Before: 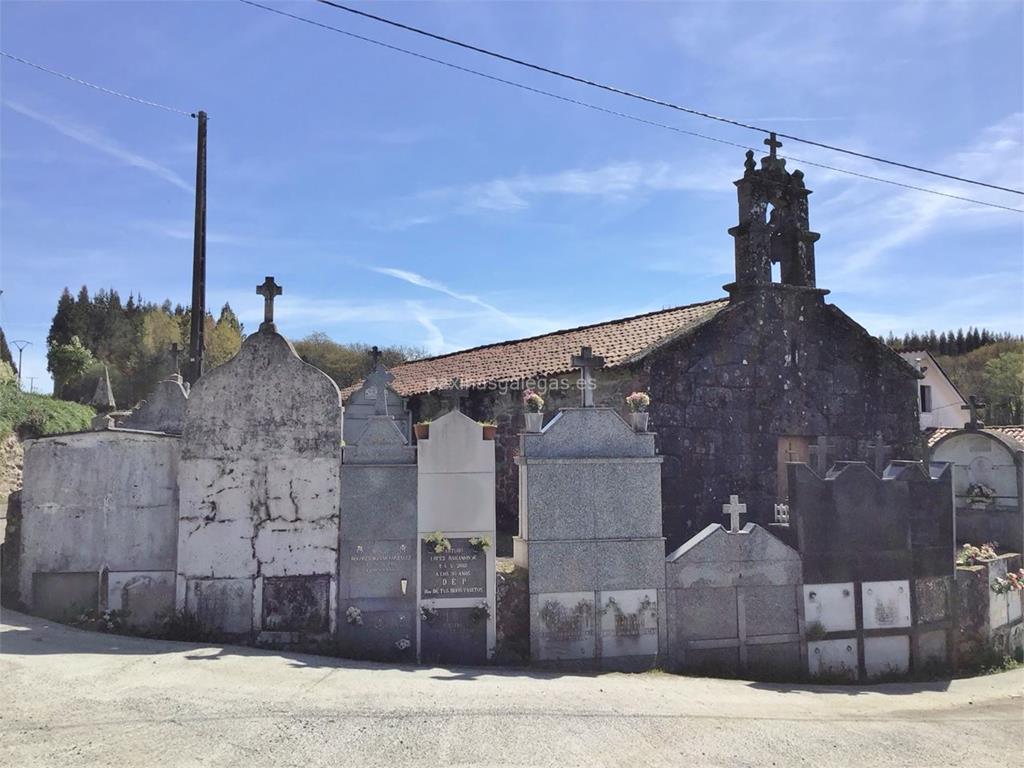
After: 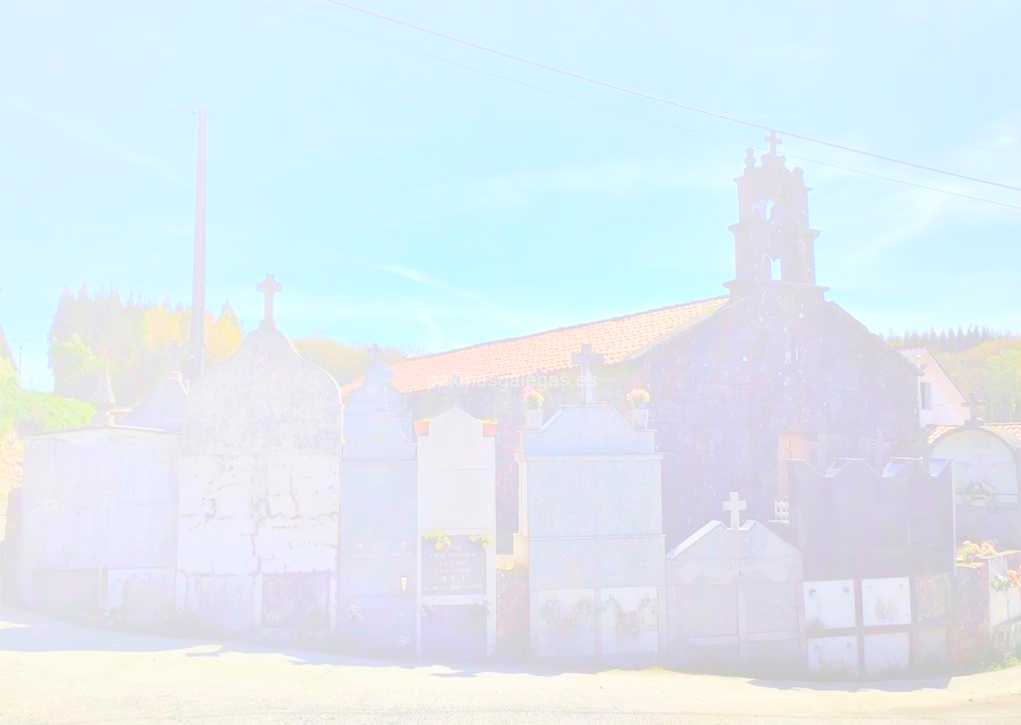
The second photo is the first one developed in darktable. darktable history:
crop: top 0.448%, right 0.264%, bottom 5.045%
bloom: size 70%, threshold 25%, strength 70%
tone equalizer: on, module defaults
levels: levels [0, 0.492, 0.984]
shadows and highlights: shadows 24.5, highlights -78.15, soften with gaussian
